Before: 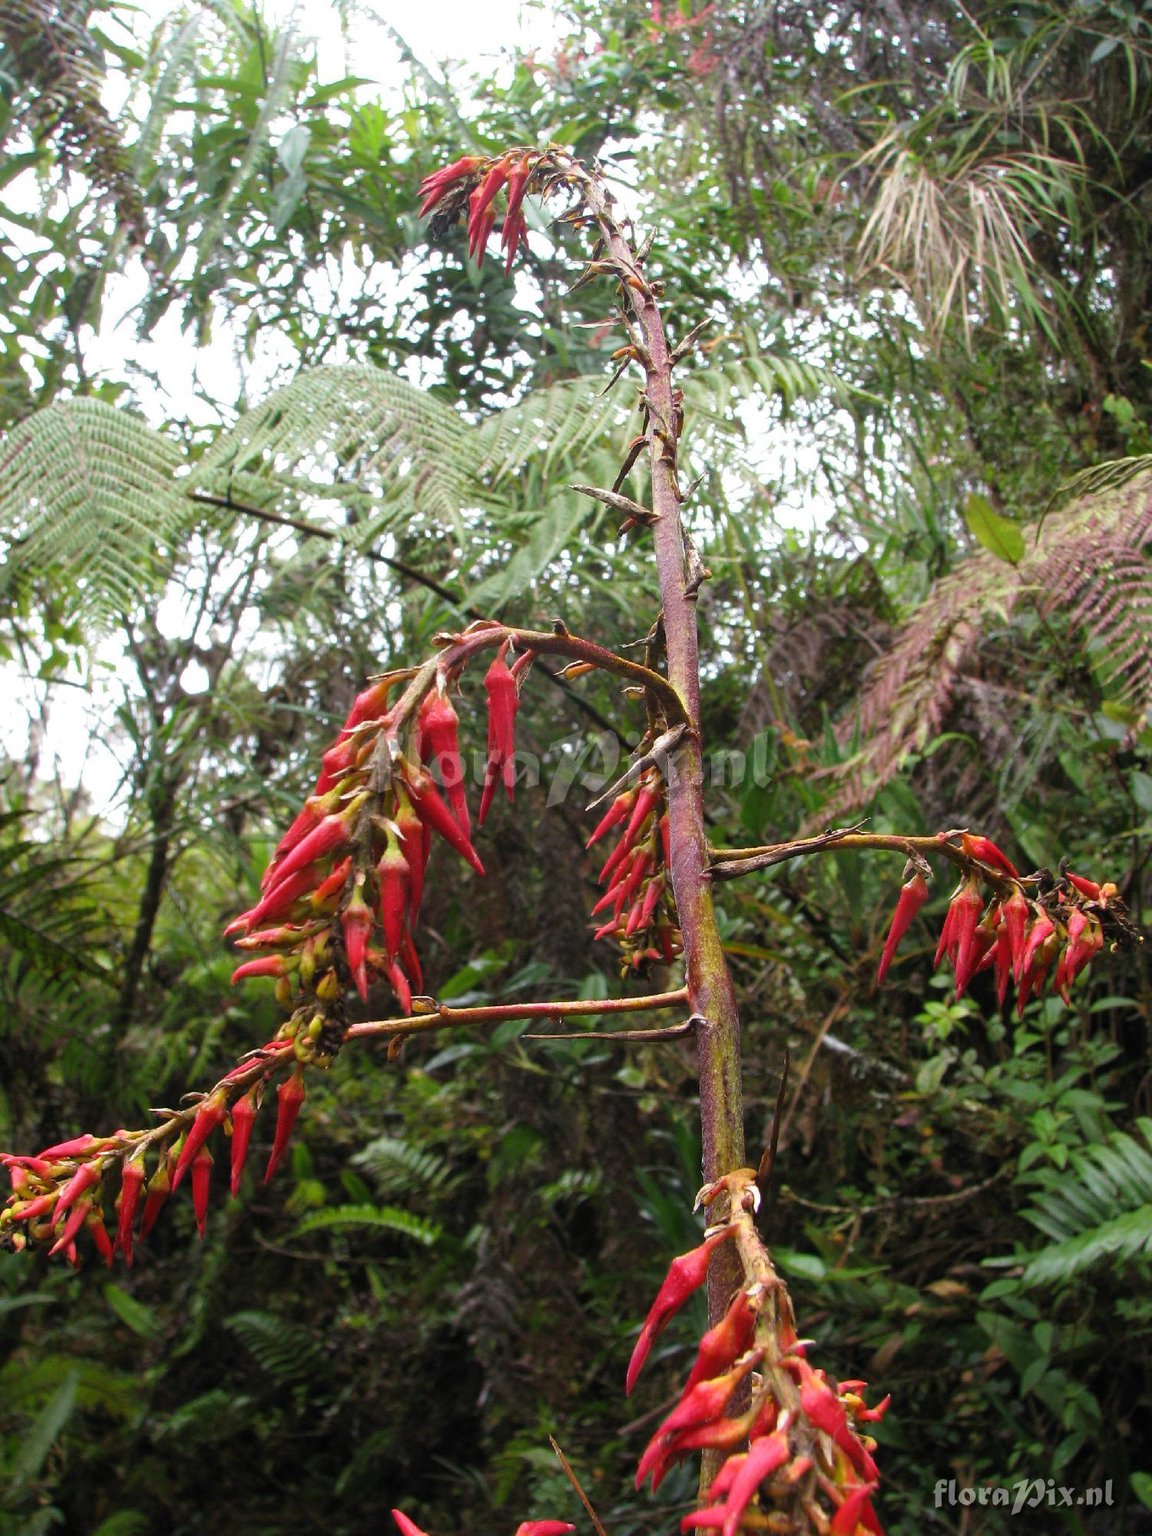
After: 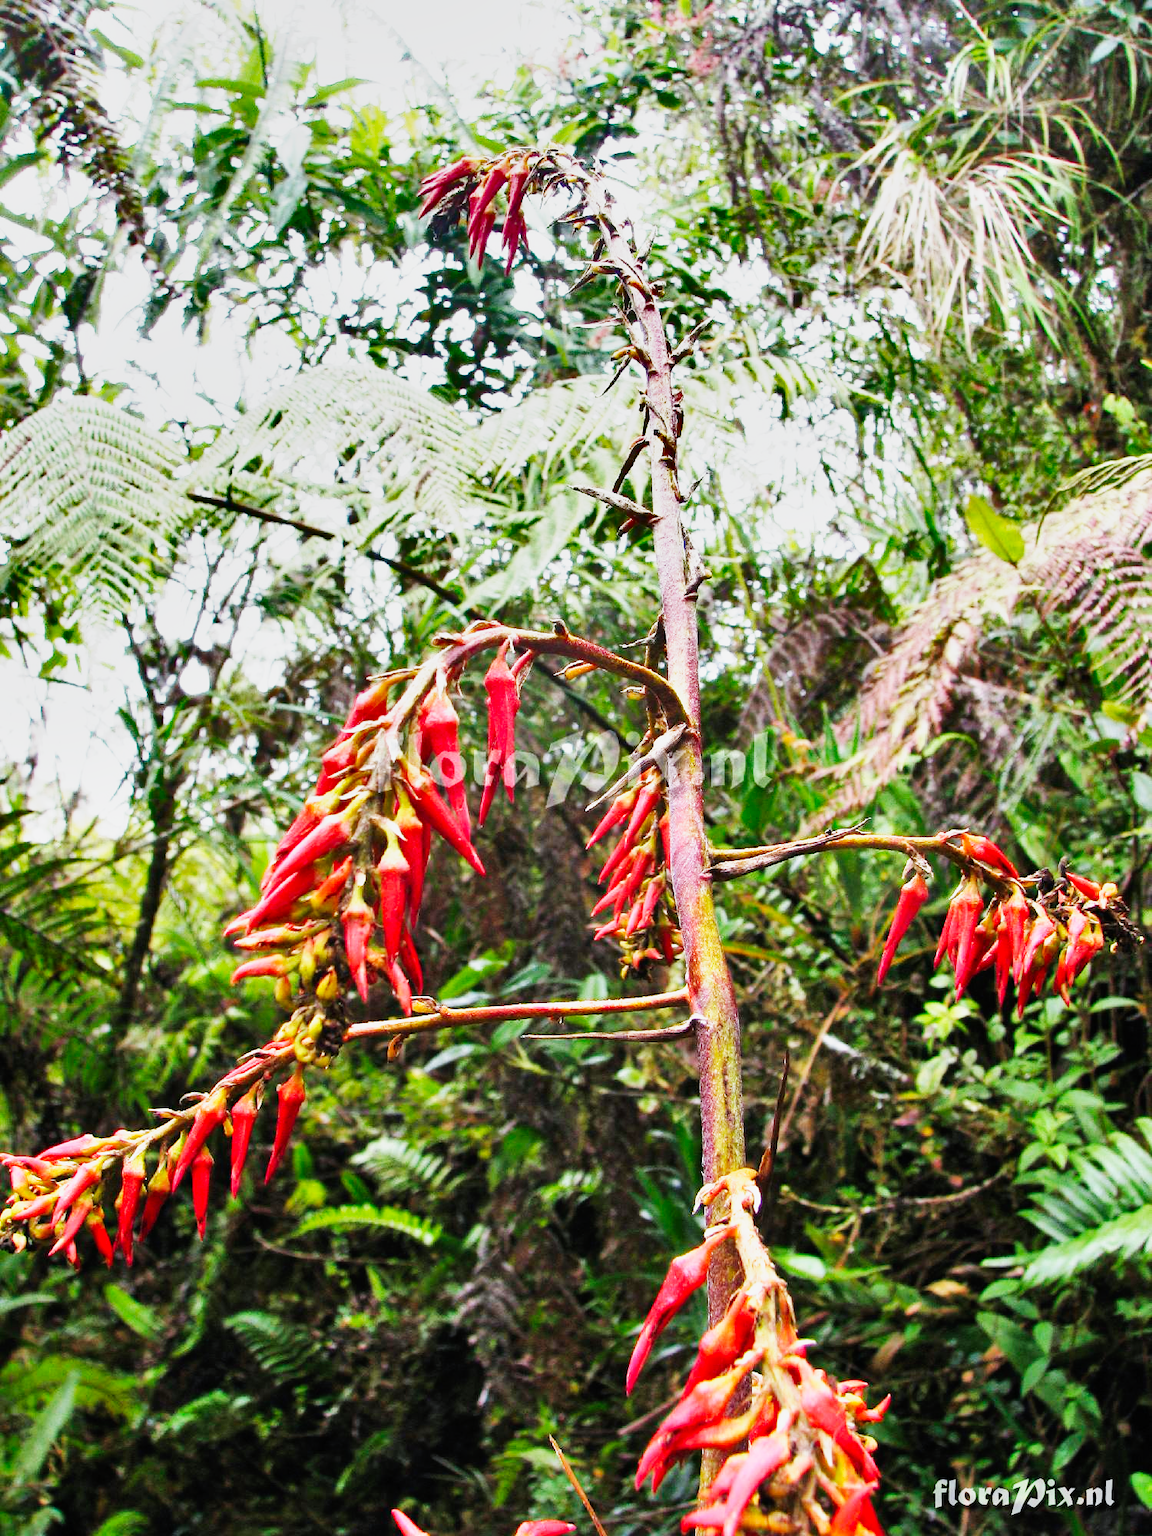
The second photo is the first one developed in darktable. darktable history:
exposure: black level correction 0.001, exposure 0.499 EV, compensate highlight preservation false
color calibration: x 0.354, y 0.368, temperature 4664.81 K
base curve: curves: ch0 [(0, 0) (0.007, 0.004) (0.027, 0.03) (0.046, 0.07) (0.207, 0.54) (0.442, 0.872) (0.673, 0.972) (1, 1)], preserve colors none
shadows and highlights: white point adjustment -3.74, highlights -63.4, soften with gaussian
